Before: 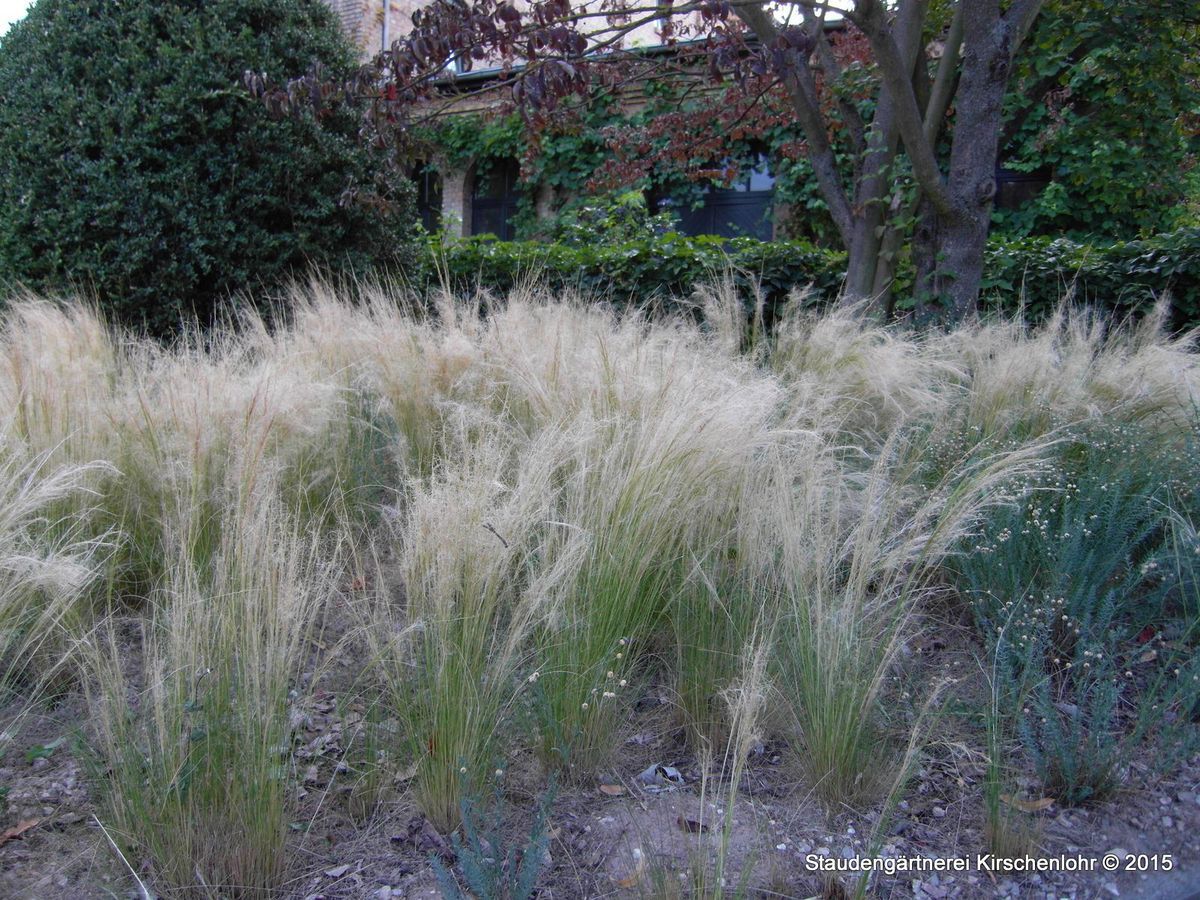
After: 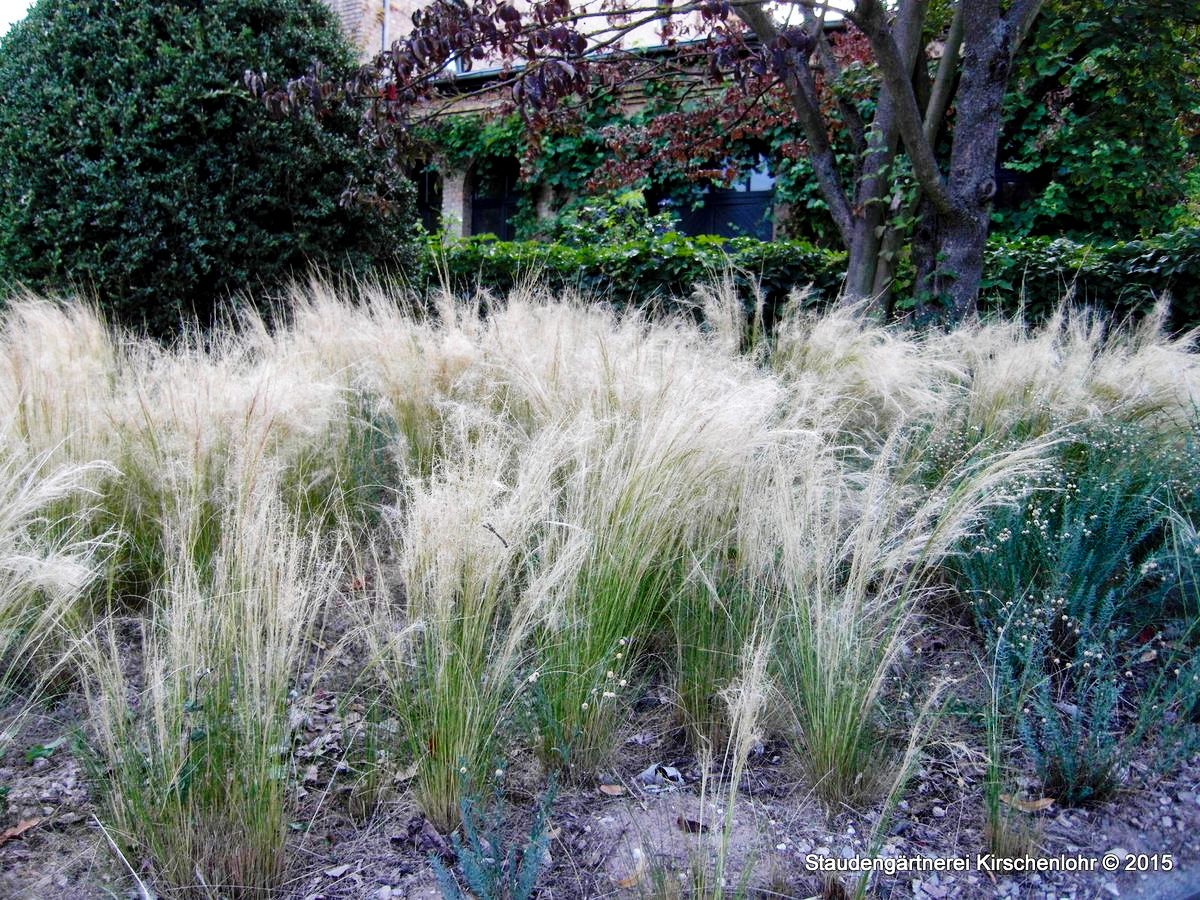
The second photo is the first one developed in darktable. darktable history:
base curve: curves: ch0 [(0, 0) (0.036, 0.025) (0.121, 0.166) (0.206, 0.329) (0.605, 0.79) (1, 1)], preserve colors none
local contrast: mode bilateral grid, contrast 20, coarseness 49, detail 150%, midtone range 0.2
